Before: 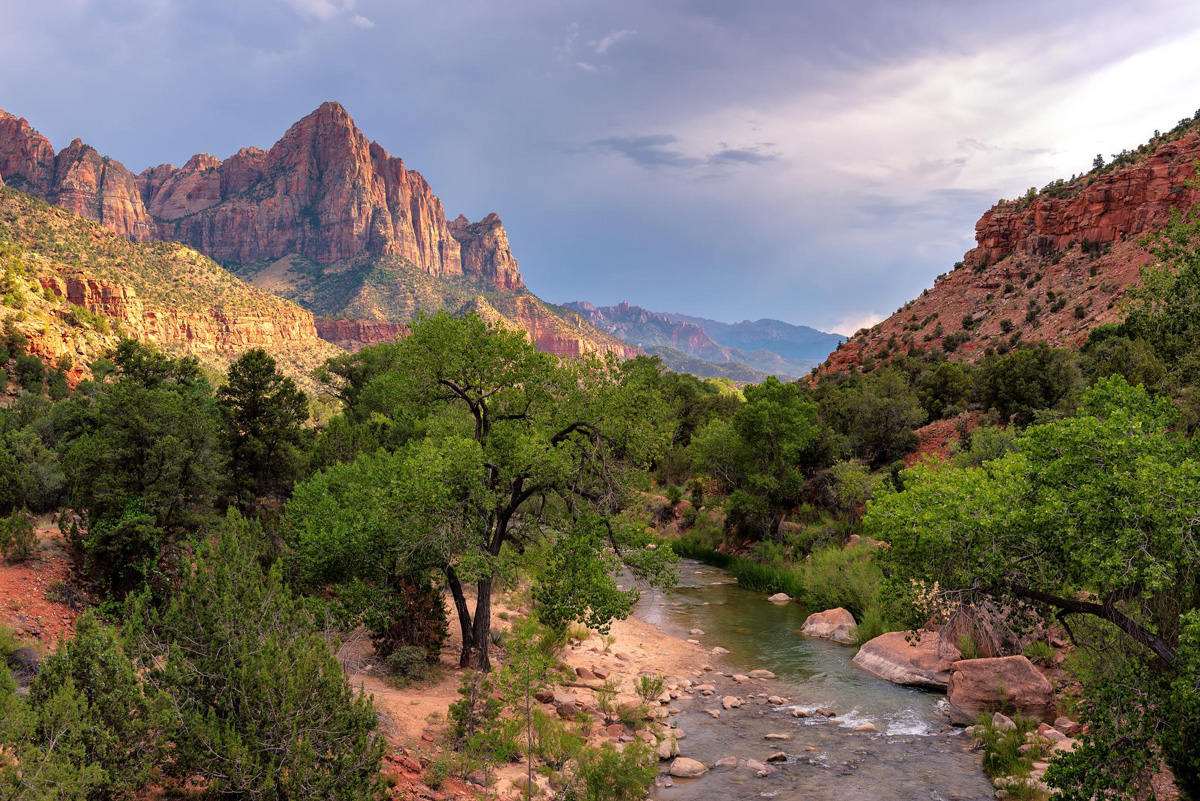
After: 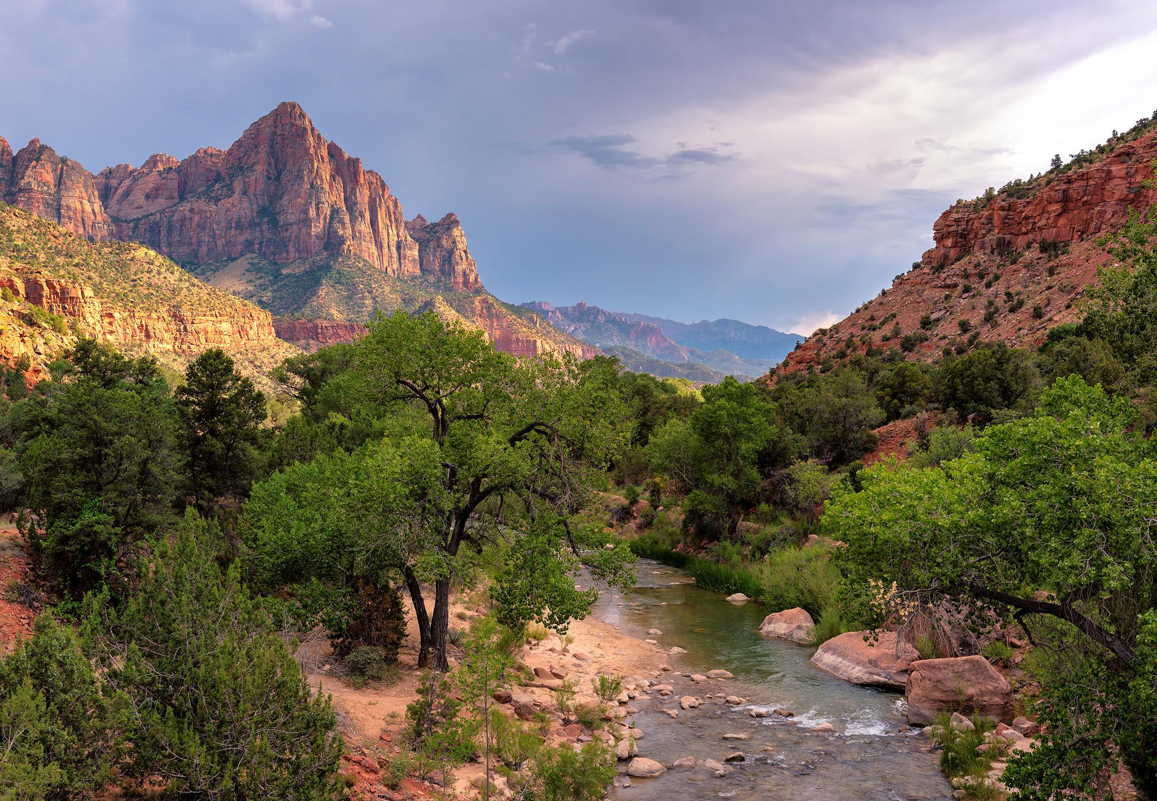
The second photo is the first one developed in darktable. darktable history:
crop and rotate: left 3.502%
